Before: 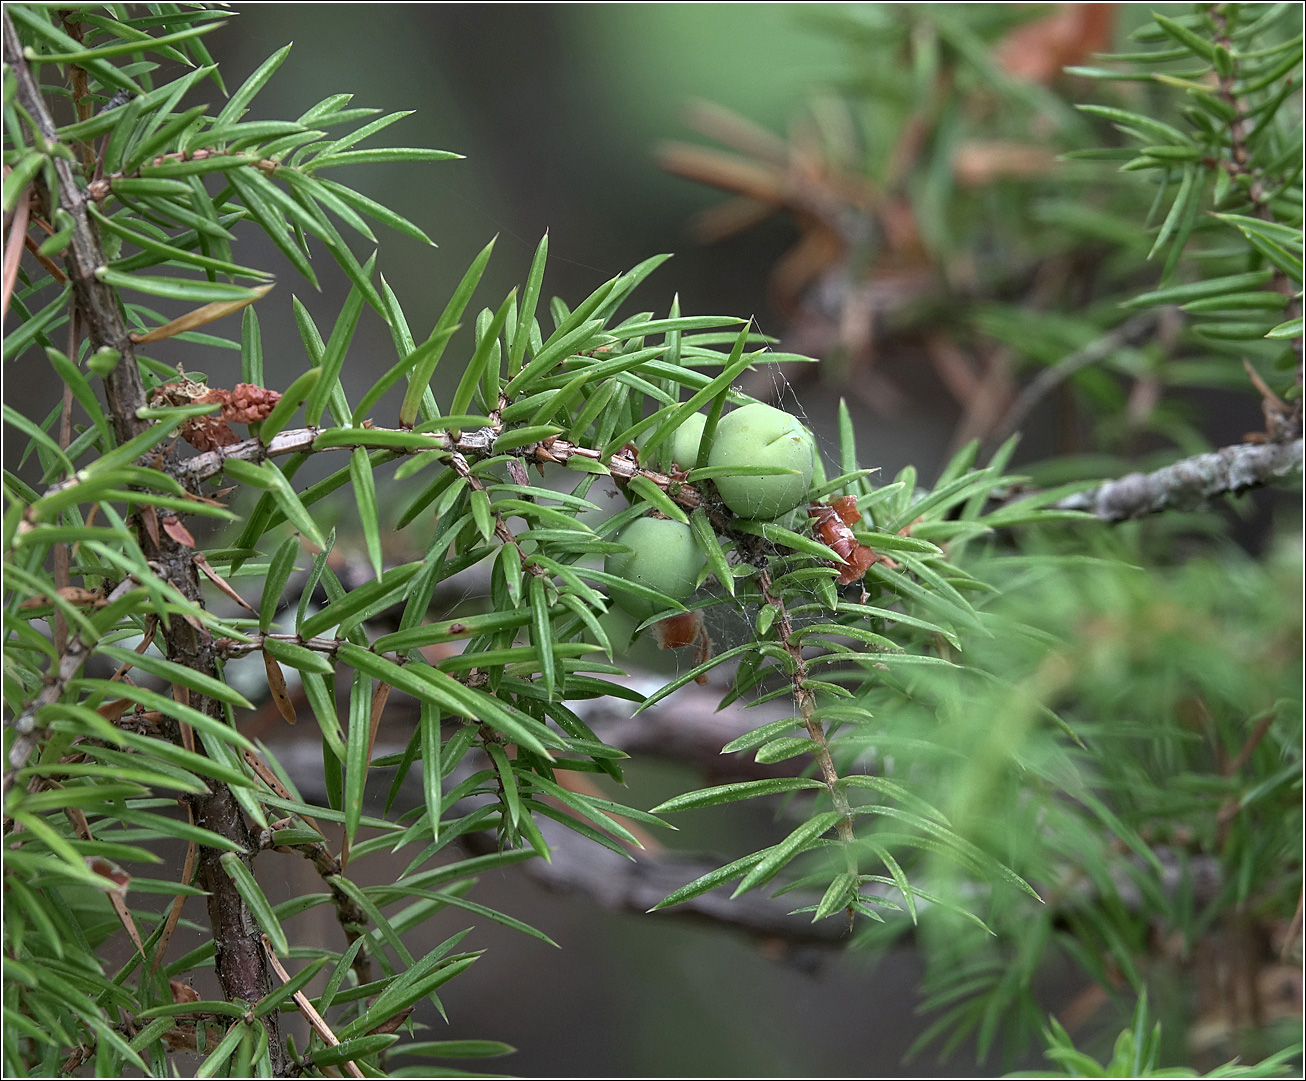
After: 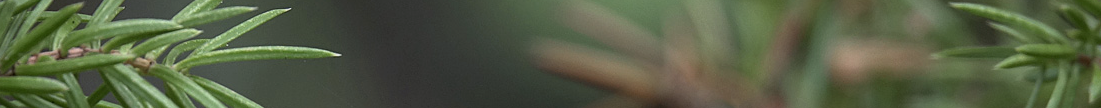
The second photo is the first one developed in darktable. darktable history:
crop and rotate: left 9.644%, top 9.491%, right 6.021%, bottom 80.509%
exposure: exposure -0.36 EV, compensate highlight preservation false
color contrast: green-magenta contrast 0.81
